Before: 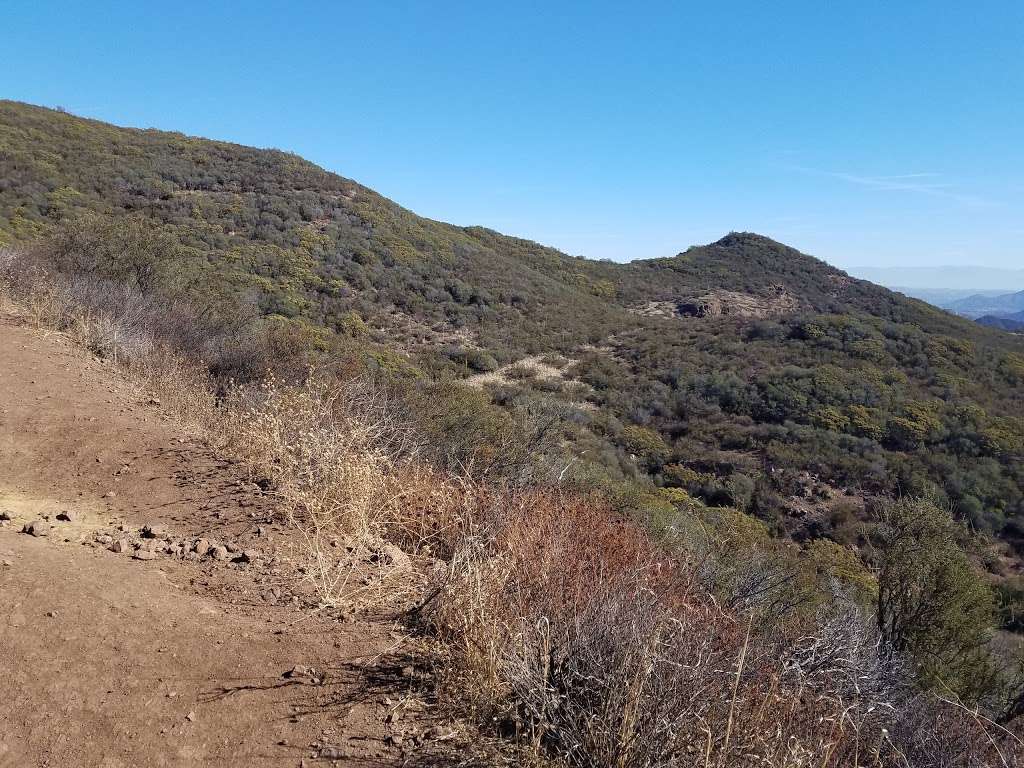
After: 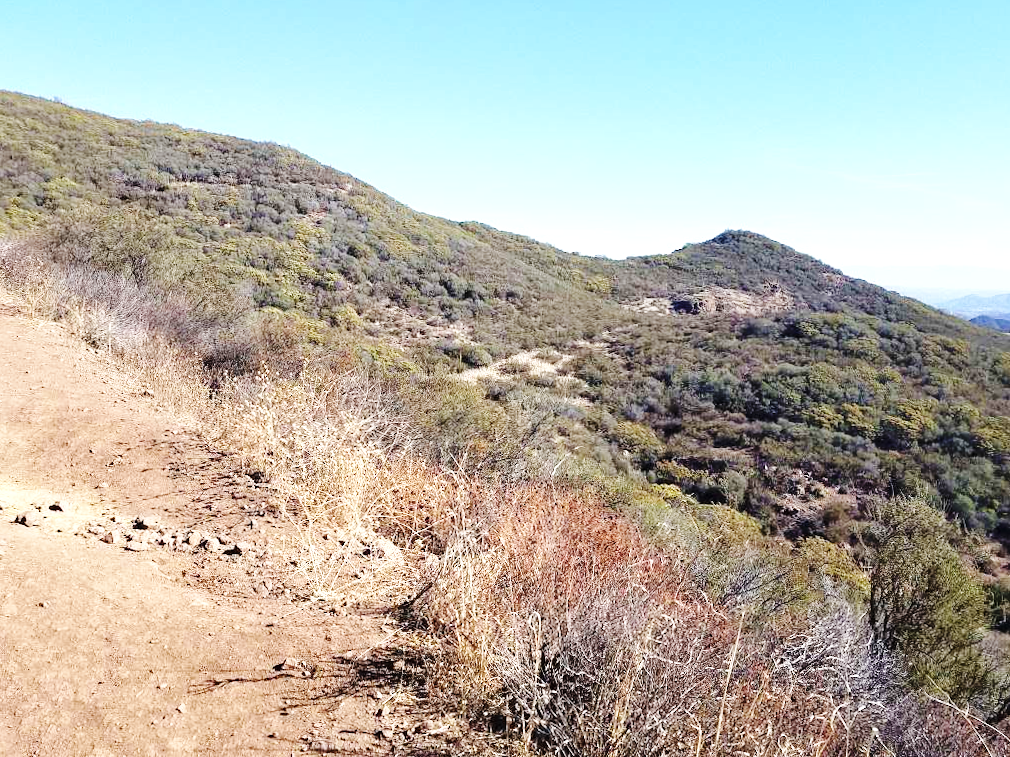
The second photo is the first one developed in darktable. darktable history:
contrast brightness saturation: contrast 0.01, saturation -0.061
exposure: black level correction 0, exposure 0.897 EV, compensate highlight preservation false
crop and rotate: angle -0.586°
base curve: curves: ch0 [(0, 0) (0.036, 0.025) (0.121, 0.166) (0.206, 0.329) (0.605, 0.79) (1, 1)], preserve colors none
